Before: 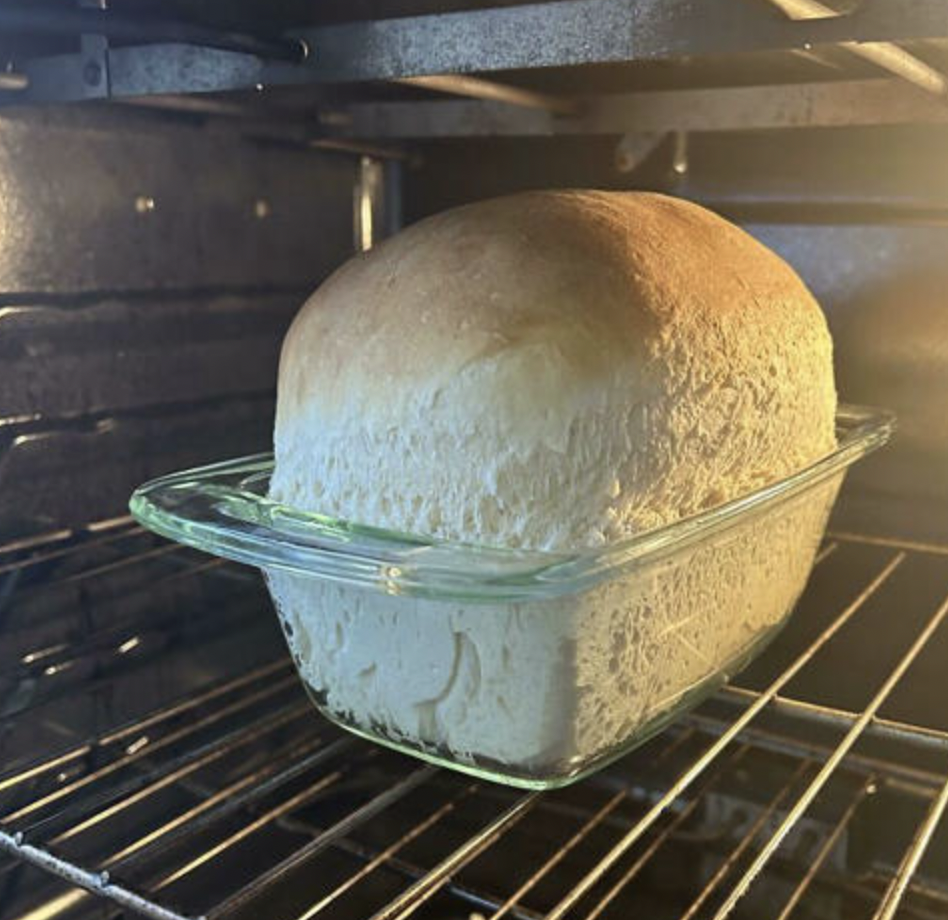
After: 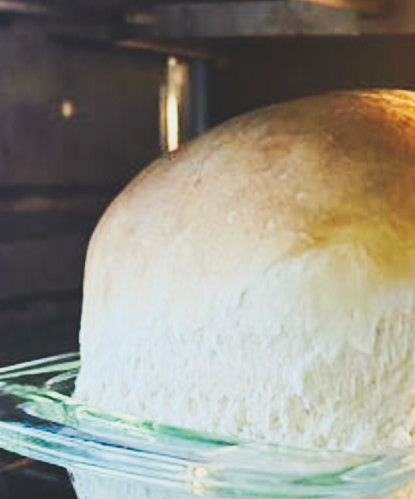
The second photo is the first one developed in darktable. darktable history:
base curve: curves: ch0 [(0, 0) (0.088, 0.125) (0.176, 0.251) (0.354, 0.501) (0.613, 0.749) (1, 0.877)], preserve colors none
tone curve: curves: ch0 [(0, 0) (0.003, 0.13) (0.011, 0.13) (0.025, 0.134) (0.044, 0.136) (0.069, 0.139) (0.1, 0.144) (0.136, 0.151) (0.177, 0.171) (0.224, 0.2) (0.277, 0.247) (0.335, 0.318) (0.399, 0.412) (0.468, 0.536) (0.543, 0.659) (0.623, 0.746) (0.709, 0.812) (0.801, 0.871) (0.898, 0.915) (1, 1)], preserve colors none
crop: left 20.534%, top 10.895%, right 35.669%, bottom 34.864%
